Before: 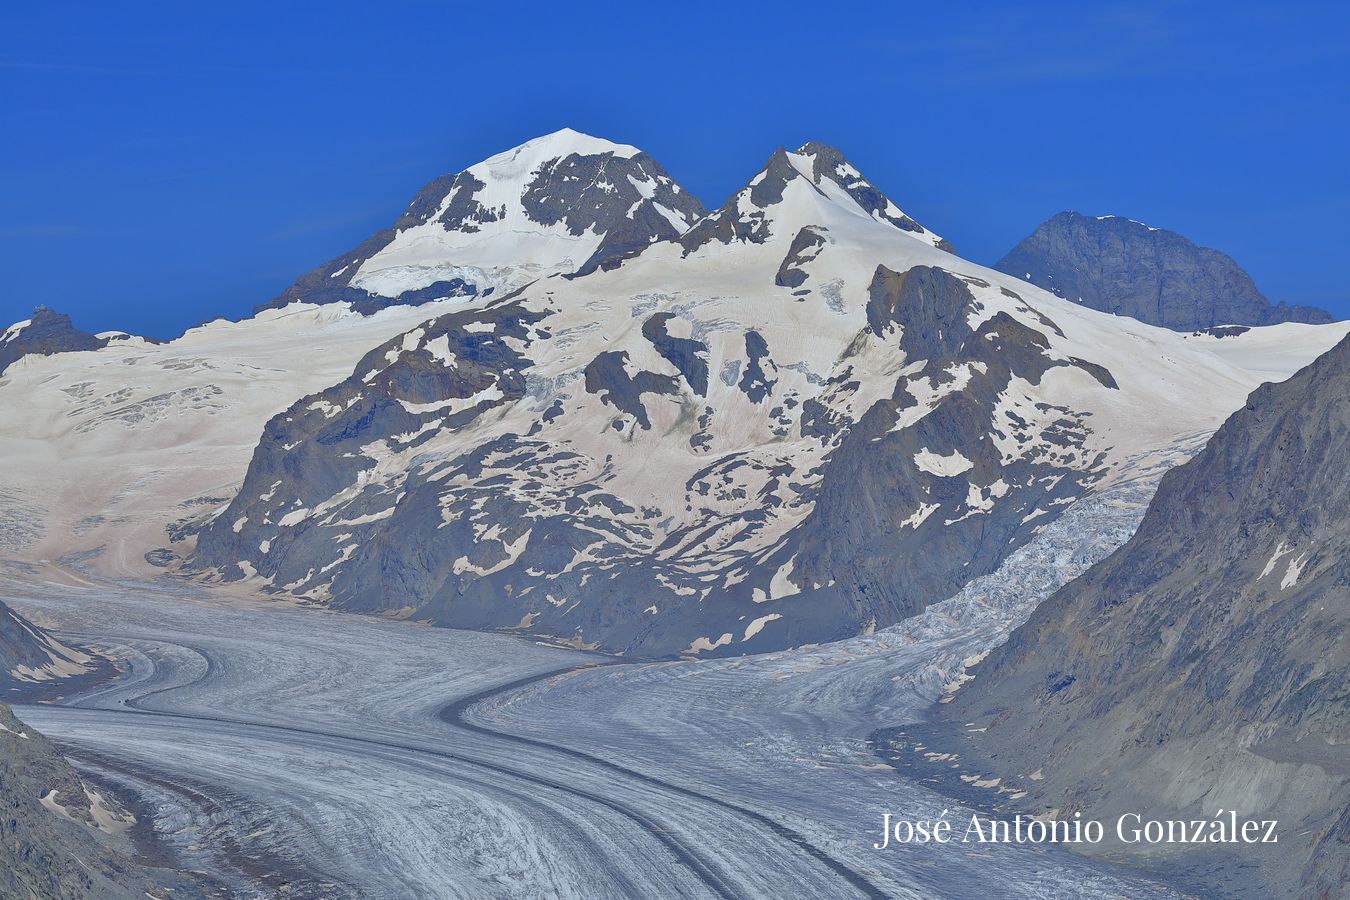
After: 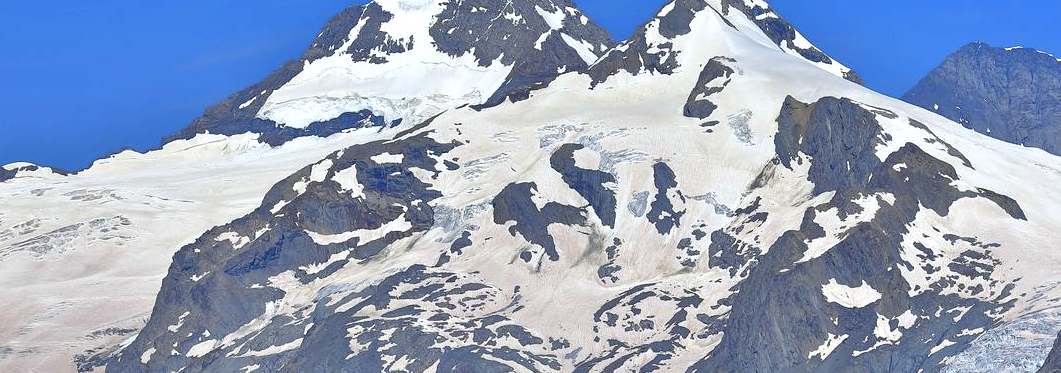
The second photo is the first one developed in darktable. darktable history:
crop: left 6.865%, top 18.807%, right 14.476%, bottom 39.651%
tone equalizer: -8 EV -0.718 EV, -7 EV -0.725 EV, -6 EV -0.579 EV, -5 EV -0.399 EV, -3 EV 0.404 EV, -2 EV 0.6 EV, -1 EV 0.683 EV, +0 EV 0.737 EV, edges refinement/feathering 500, mask exposure compensation -1.57 EV, preserve details no
